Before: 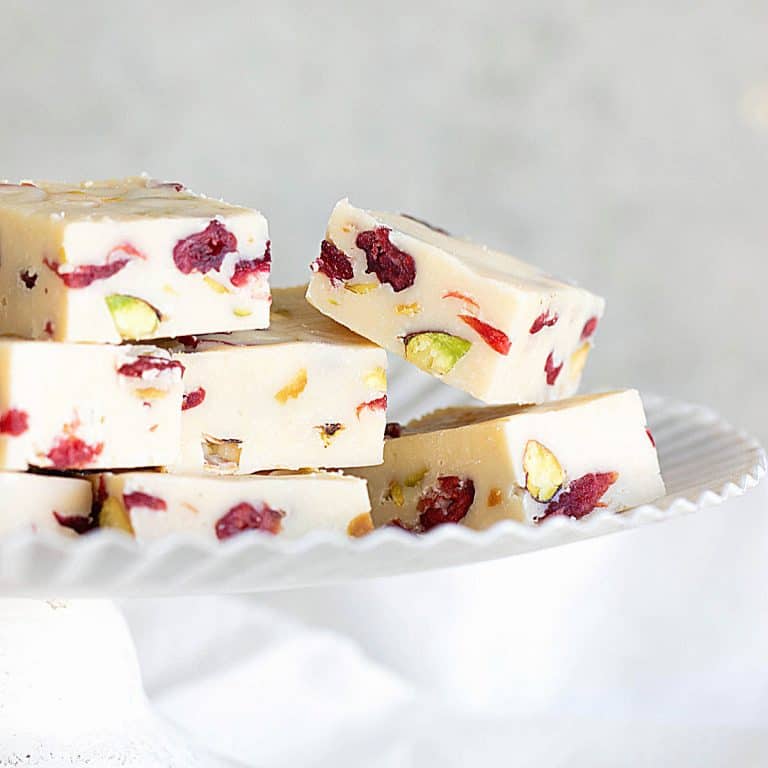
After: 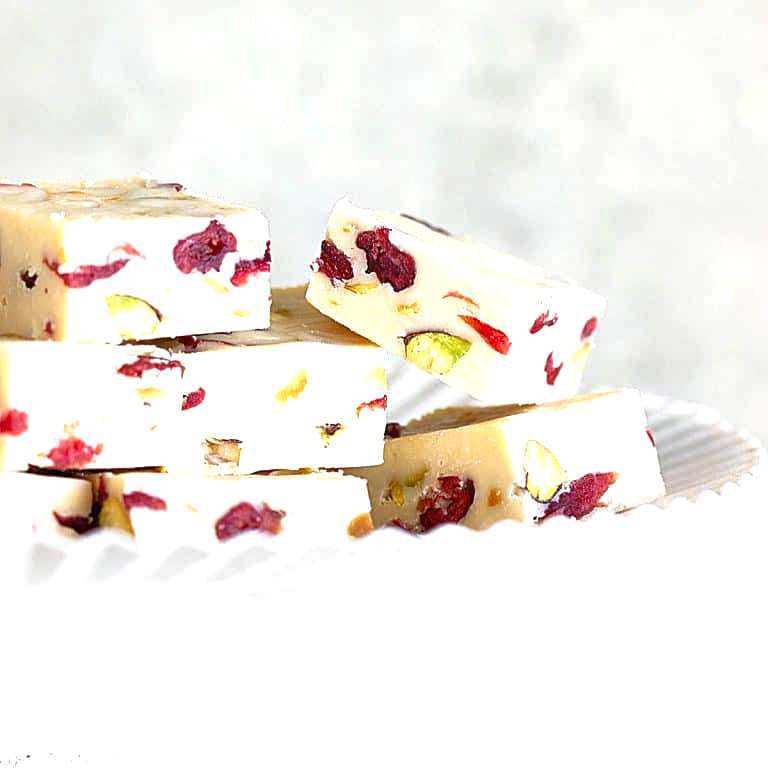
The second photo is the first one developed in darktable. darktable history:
local contrast: mode bilateral grid, contrast 25, coarseness 60, detail 151%, midtone range 0.2
exposure: exposure 0.564 EV, compensate highlight preservation false
